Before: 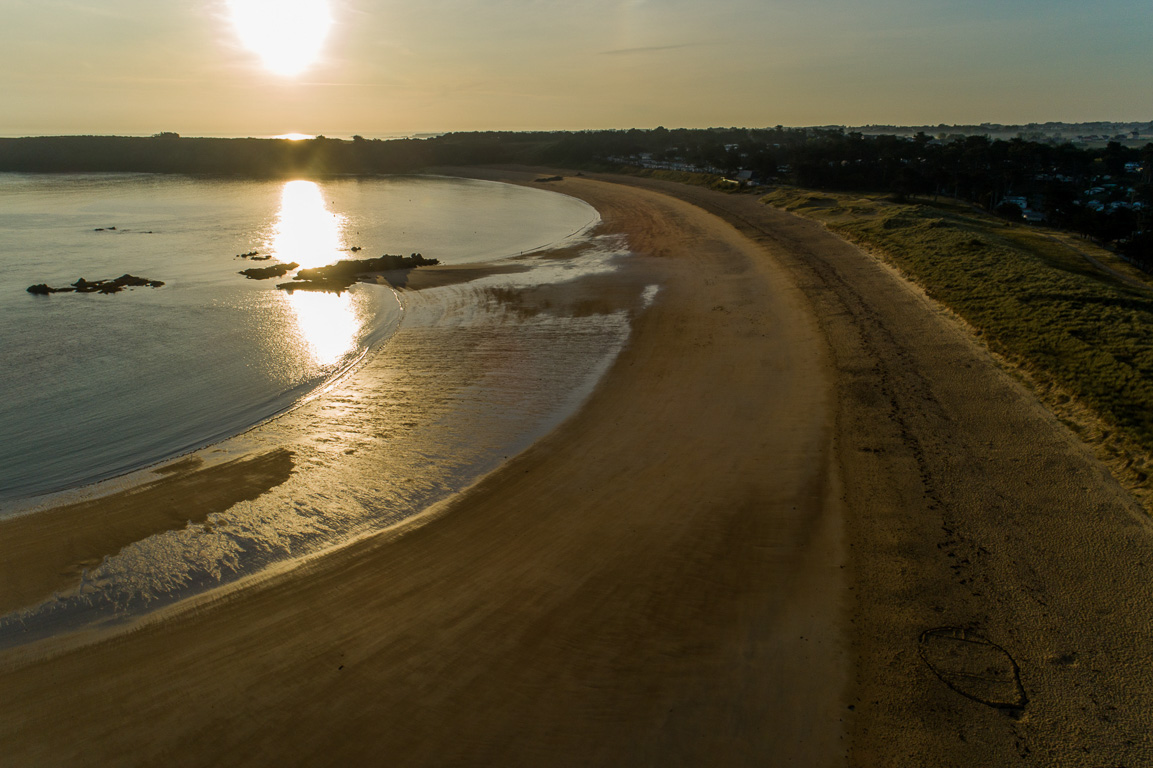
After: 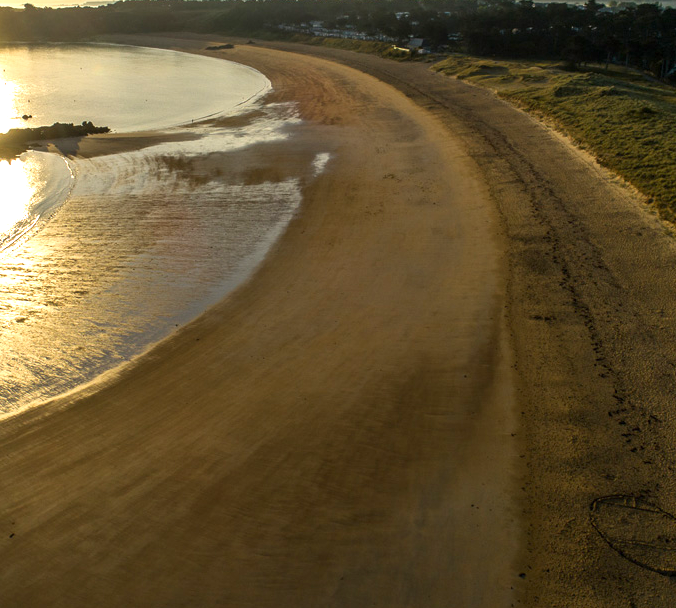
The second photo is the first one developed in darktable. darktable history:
crop and rotate: left 28.607%, top 17.259%, right 12.76%, bottom 3.451%
exposure: exposure 1 EV, compensate exposure bias true, compensate highlight preservation false
